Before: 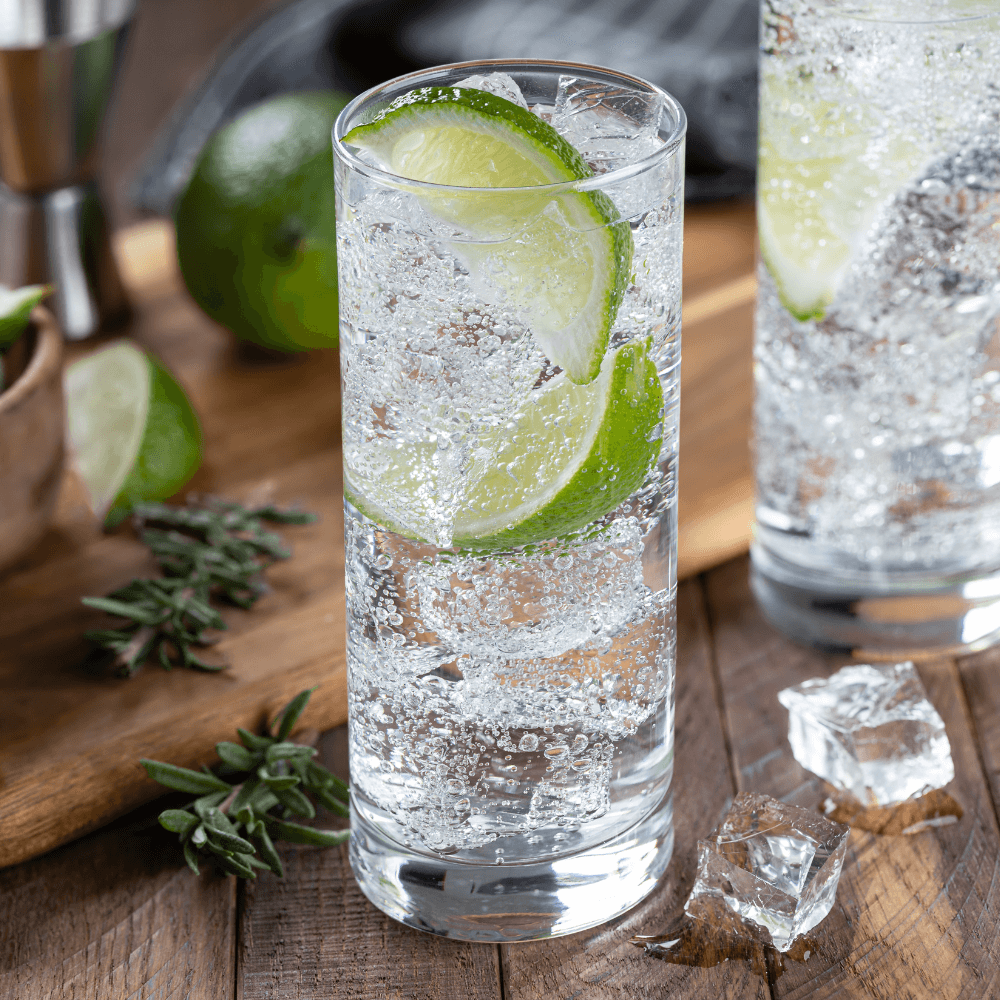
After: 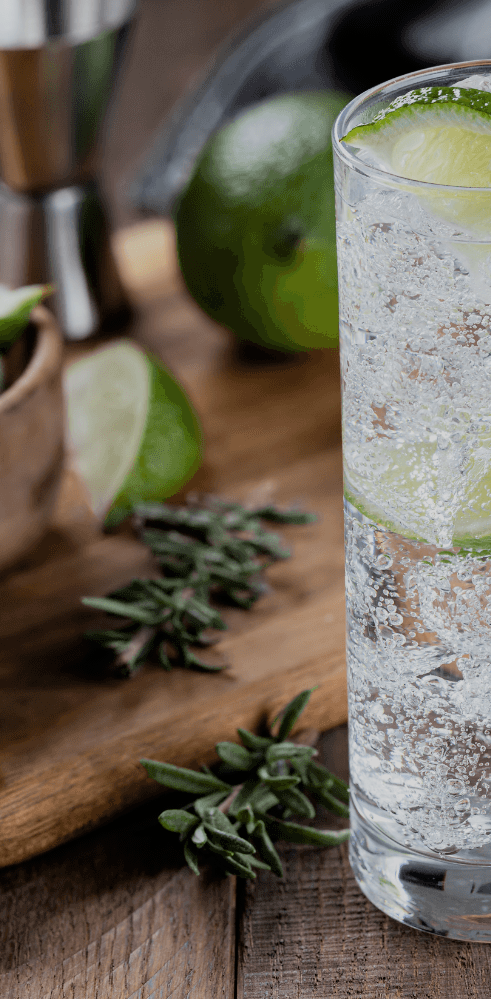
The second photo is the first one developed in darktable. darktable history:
color balance rgb: linear chroma grading › shadows -3%, linear chroma grading › highlights -4%
crop and rotate: left 0%, top 0%, right 50.845%
filmic rgb: black relative exposure -7.65 EV, white relative exposure 4.56 EV, hardness 3.61
